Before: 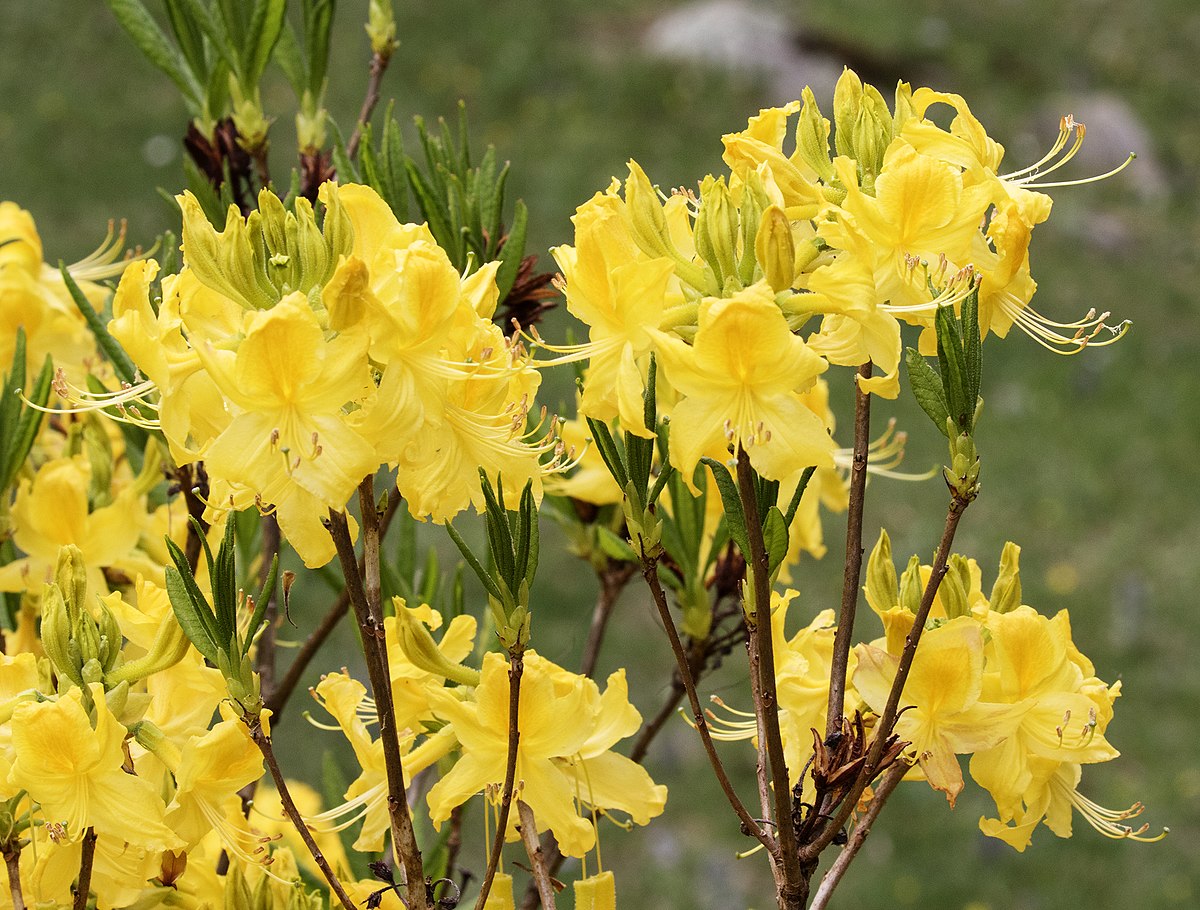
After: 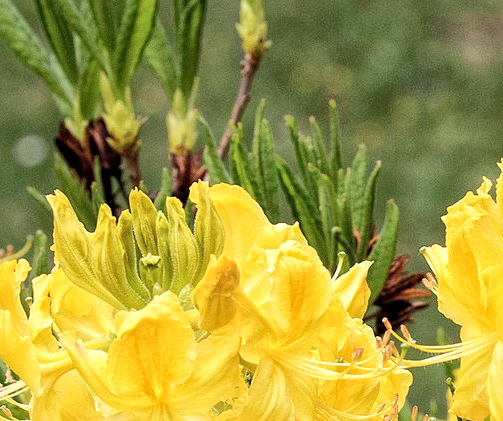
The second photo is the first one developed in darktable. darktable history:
local contrast: highlights 100%, shadows 100%, detail 120%, midtone range 0.2
color zones: curves: ch0 [(0, 0.613) (0.01, 0.613) (0.245, 0.448) (0.498, 0.529) (0.642, 0.665) (0.879, 0.777) (0.99, 0.613)]; ch1 [(0, 0) (0.143, 0) (0.286, 0) (0.429, 0) (0.571, 0) (0.714, 0) (0.857, 0)], mix -93.41%
global tonemap: drago (1, 100), detail 1
crop and rotate: left 10.817%, top 0.062%, right 47.194%, bottom 53.626%
